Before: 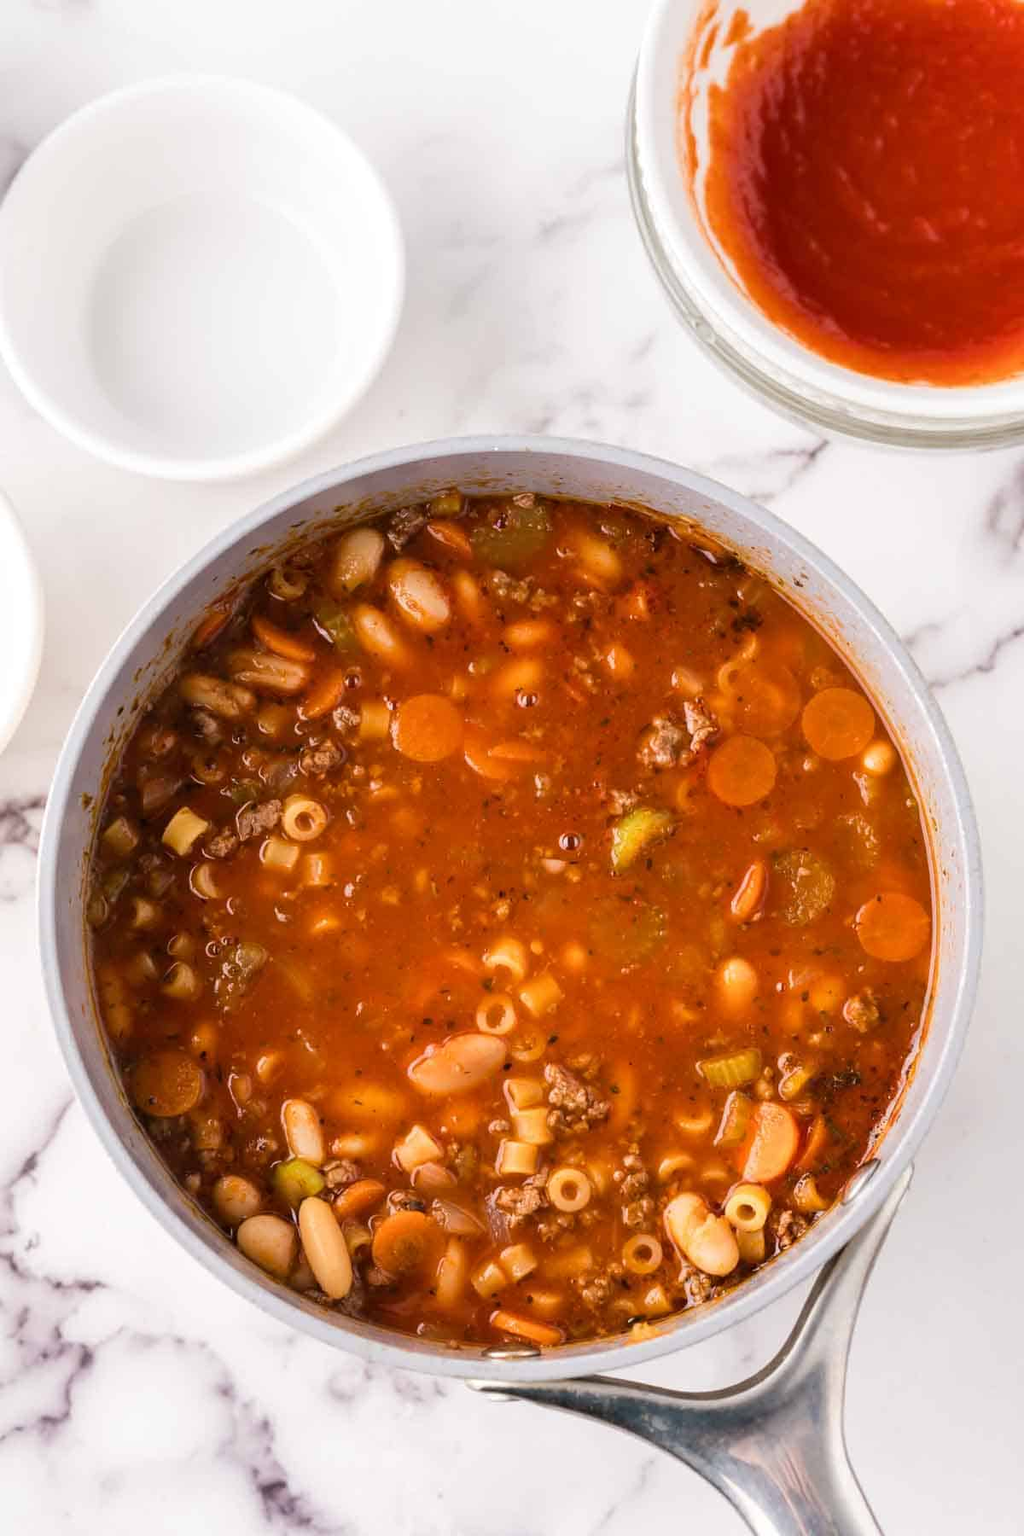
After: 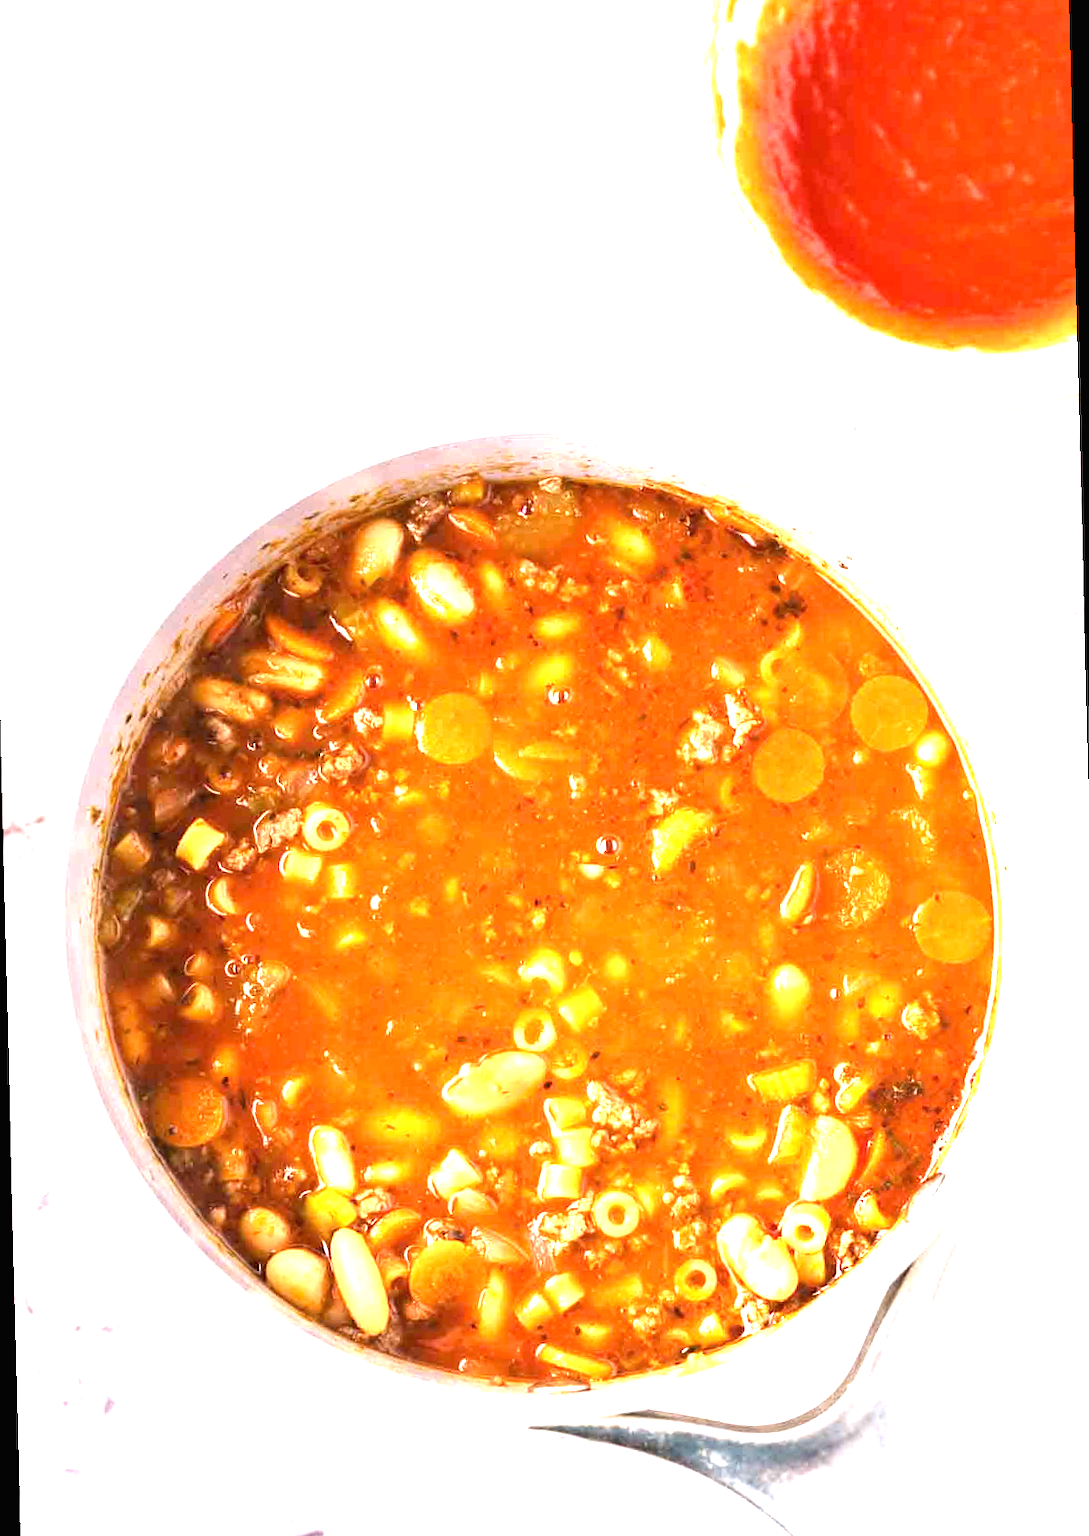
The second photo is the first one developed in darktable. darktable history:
exposure: black level correction 0, exposure 2.138 EV, compensate exposure bias true, compensate highlight preservation false
rotate and perspective: rotation -1.42°, crop left 0.016, crop right 0.984, crop top 0.035, crop bottom 0.965
